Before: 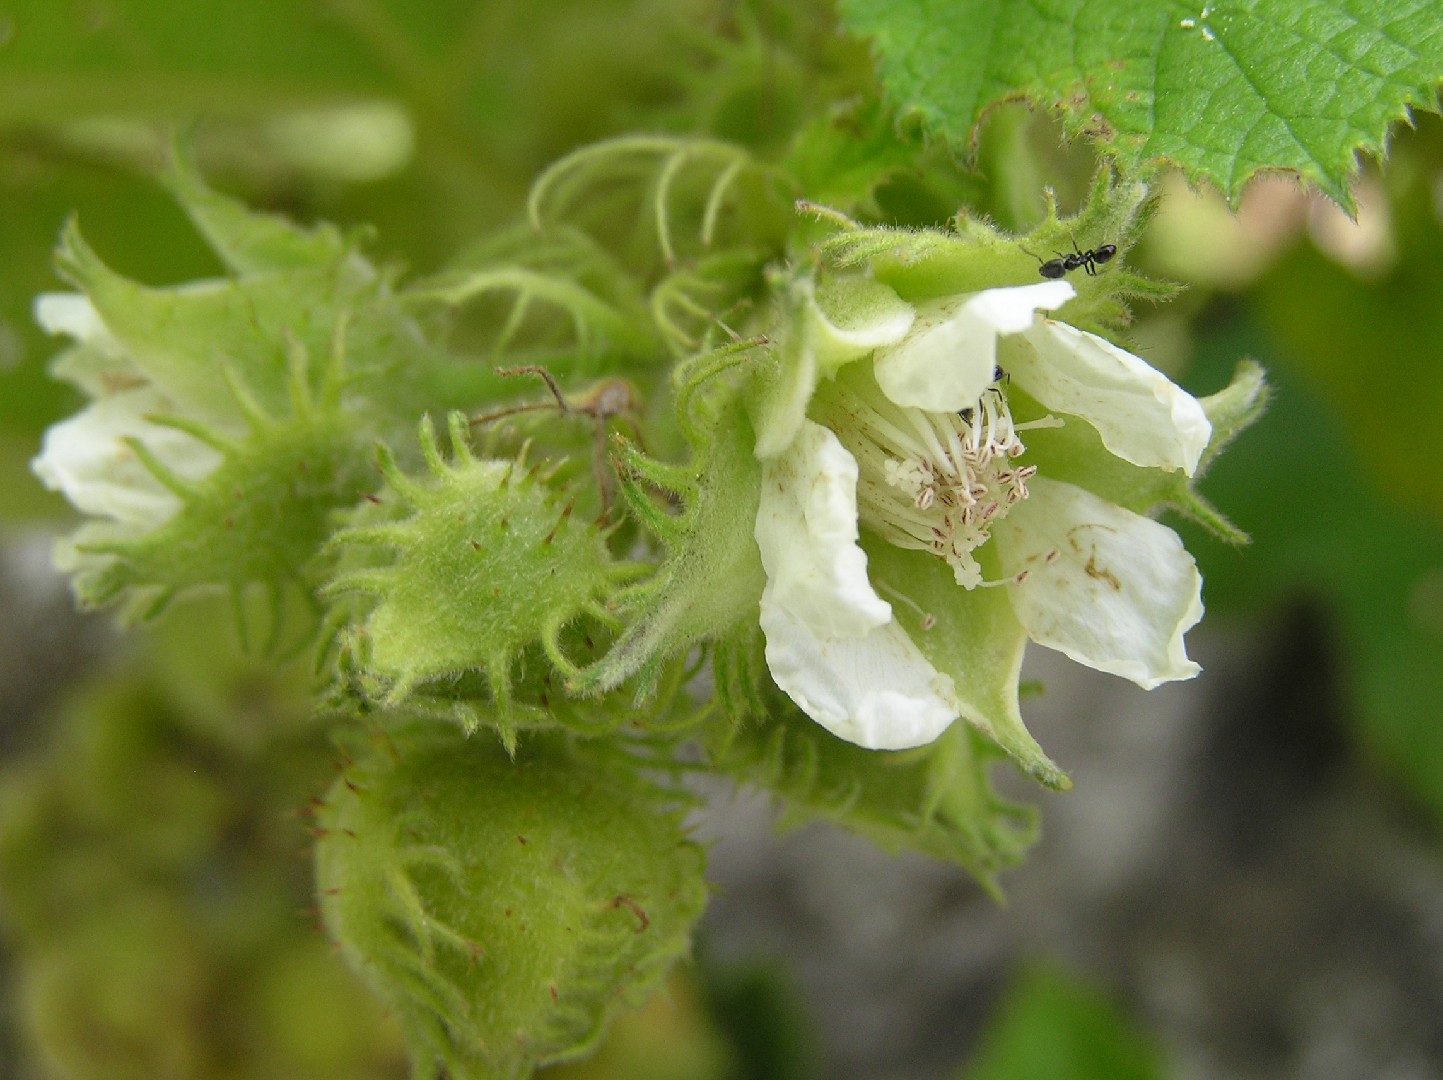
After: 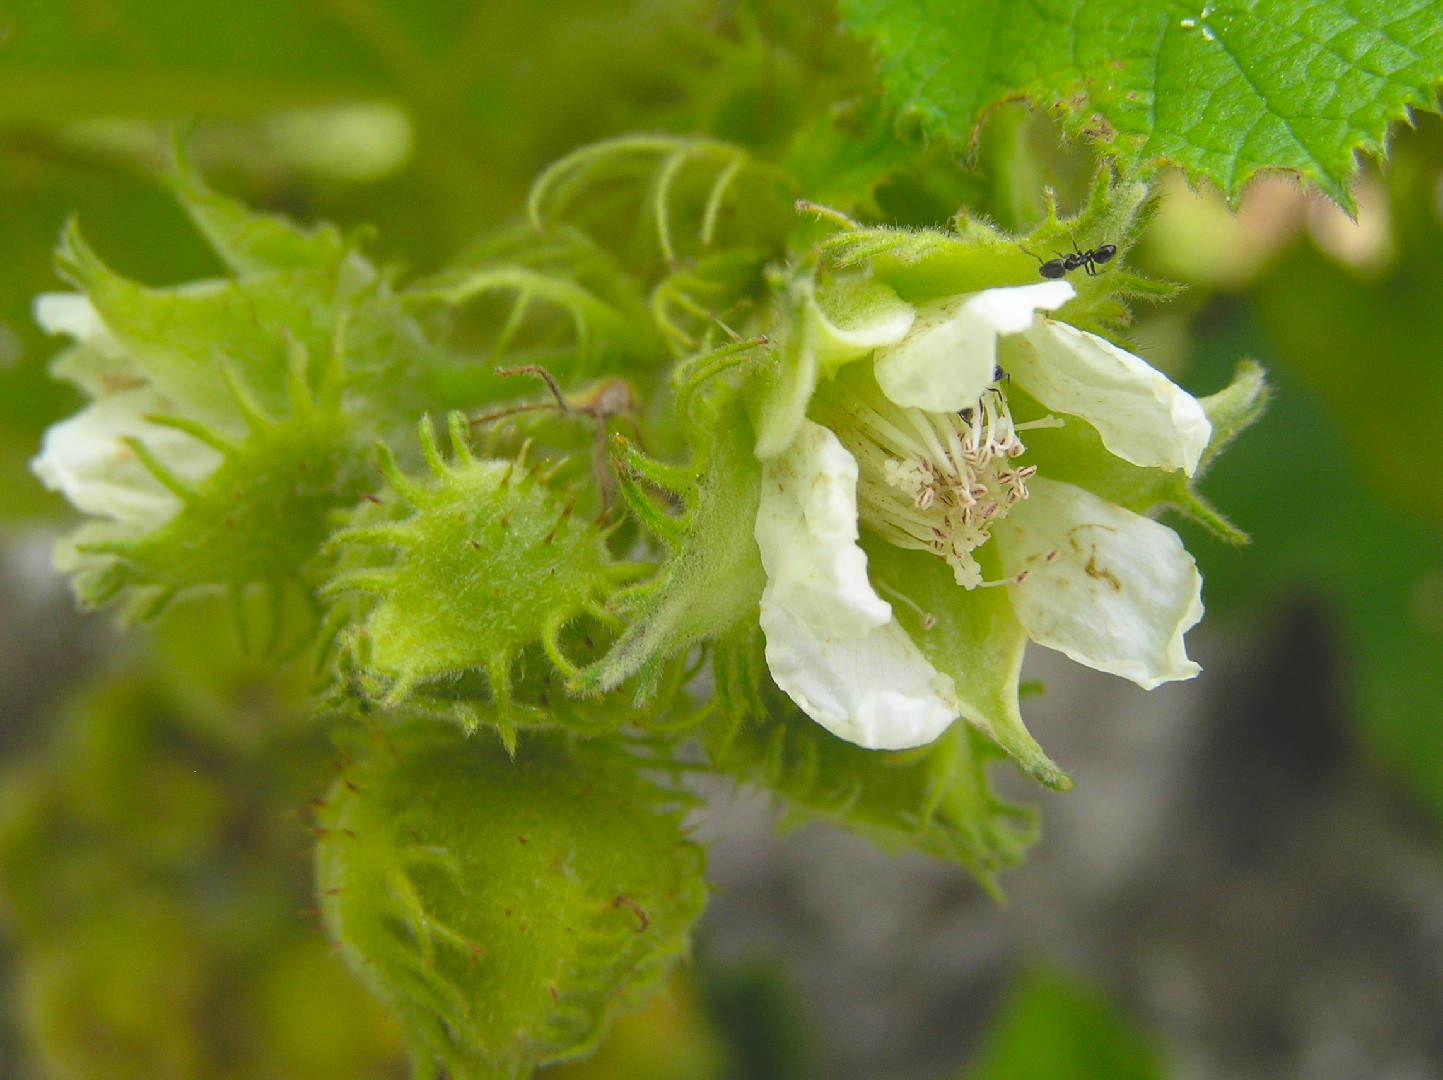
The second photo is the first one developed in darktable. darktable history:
color balance rgb: perceptual saturation grading › global saturation 24.98%, global vibrance 14.455%
exposure: black level correction -0.016, compensate highlight preservation false
